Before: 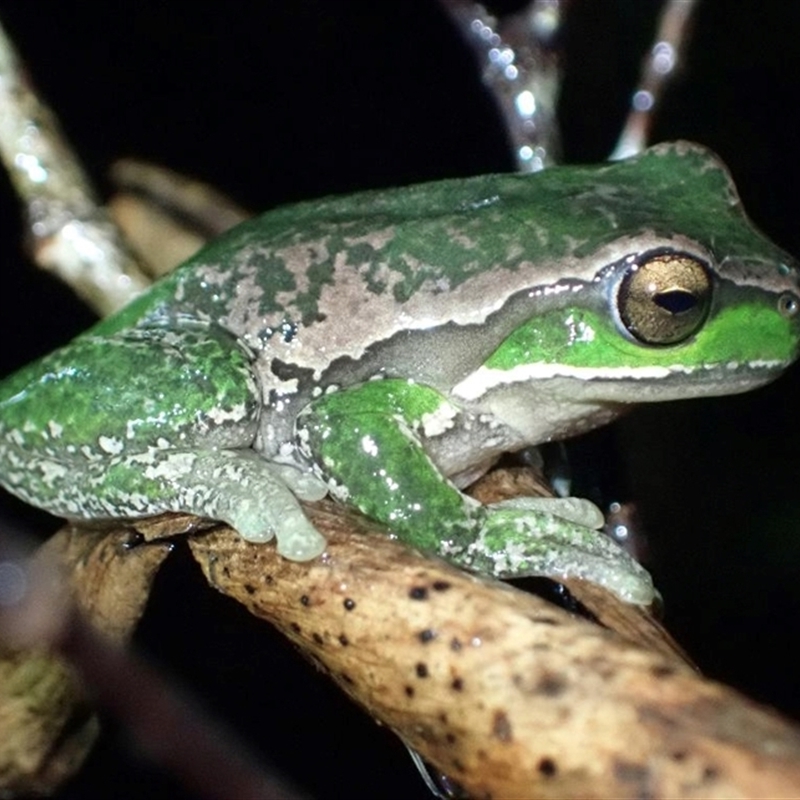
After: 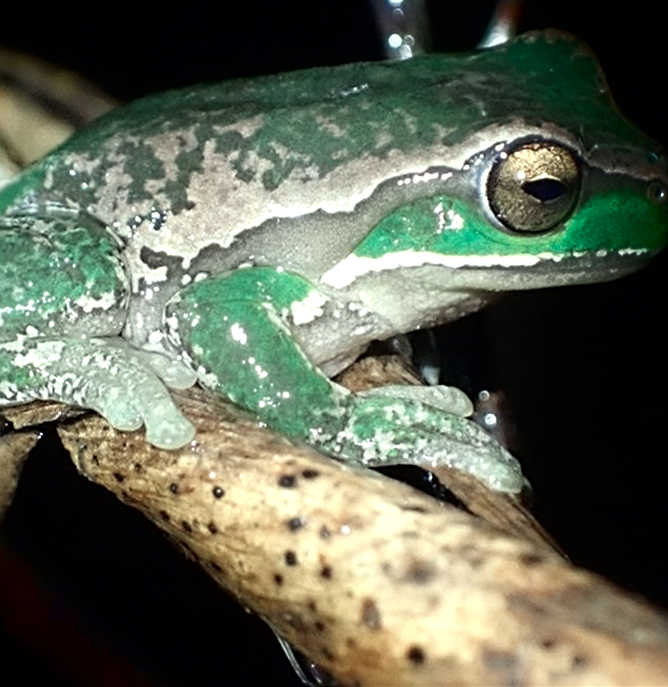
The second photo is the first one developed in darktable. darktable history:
crop: left 16.392%, top 14.055%
color correction: highlights a* -4.31, highlights b* 6.99
shadows and highlights: shadows -89.44, highlights 88.57, soften with gaussian
tone equalizer: -8 EV -0.42 EV, -7 EV -0.417 EV, -6 EV -0.328 EV, -5 EV -0.258 EV, -3 EV 0.253 EV, -2 EV 0.36 EV, -1 EV 0.369 EV, +0 EV 0.413 EV
color zones: curves: ch0 [(0, 0.5) (0.125, 0.4) (0.25, 0.5) (0.375, 0.4) (0.5, 0.4) (0.625, 0.35) (0.75, 0.35) (0.875, 0.5)]; ch1 [(0, 0.35) (0.125, 0.45) (0.25, 0.35) (0.375, 0.35) (0.5, 0.35) (0.625, 0.35) (0.75, 0.45) (0.875, 0.35)]; ch2 [(0, 0.6) (0.125, 0.5) (0.25, 0.5) (0.375, 0.6) (0.5, 0.6) (0.625, 0.5) (0.75, 0.5) (0.875, 0.5)]
sharpen: on, module defaults
